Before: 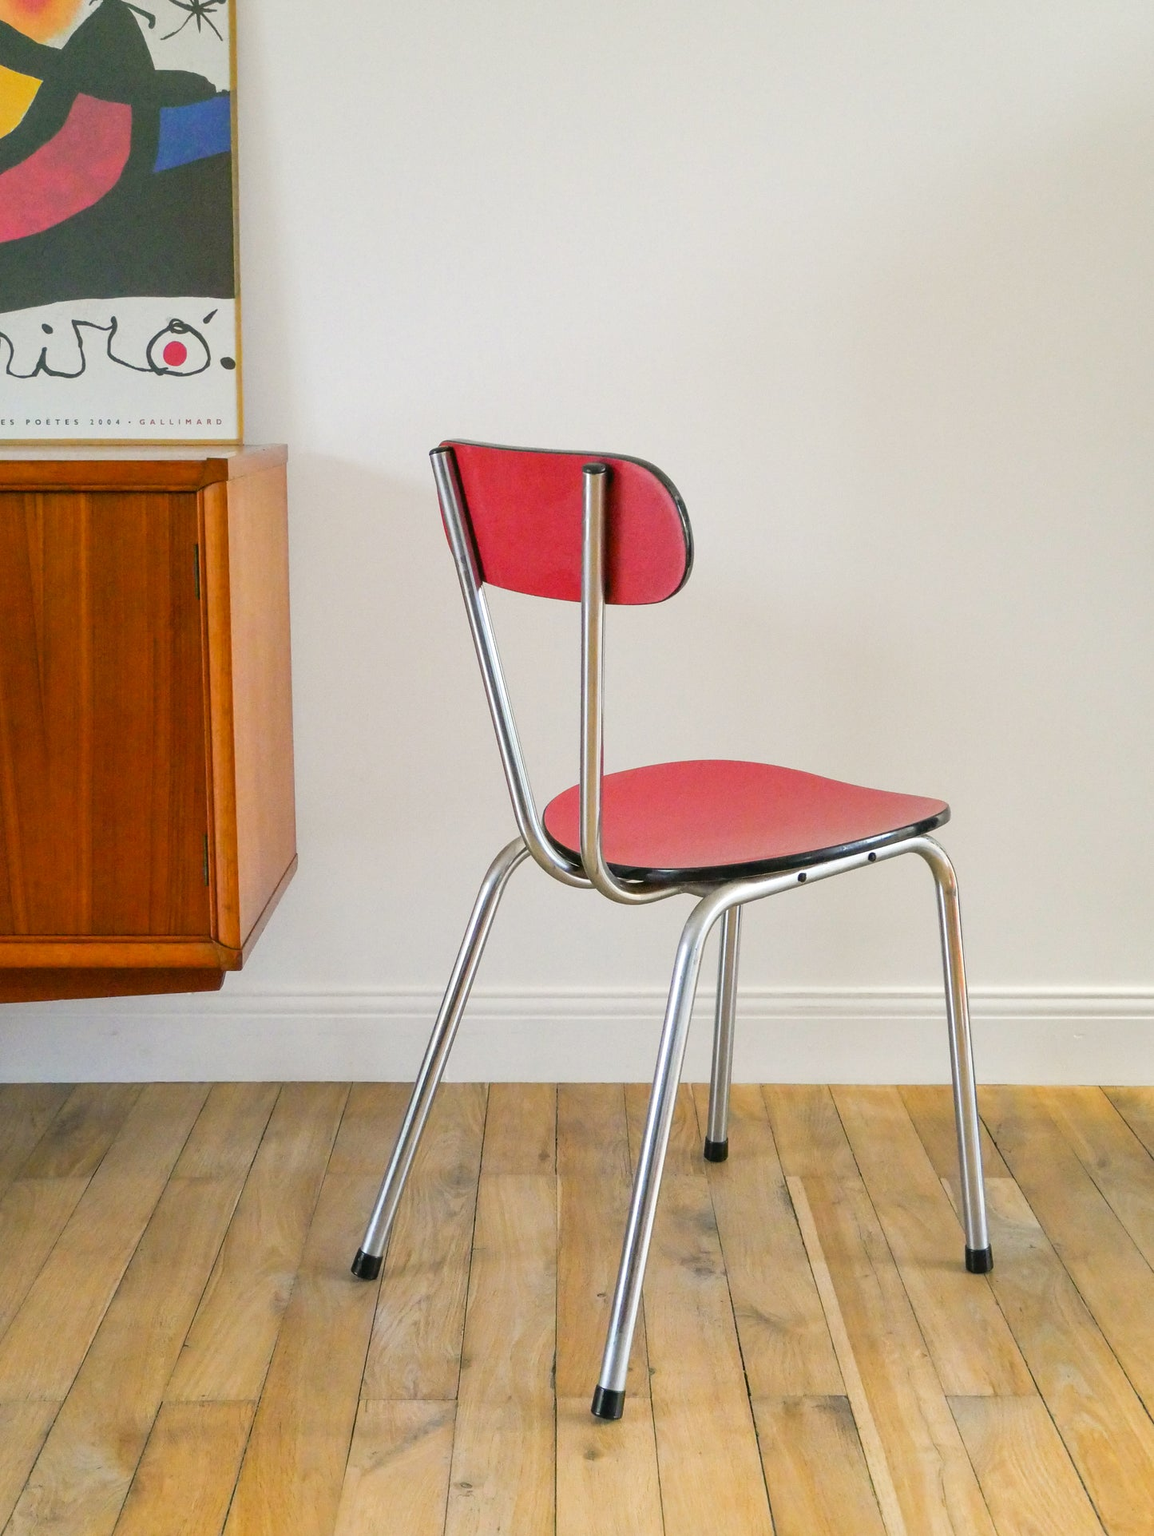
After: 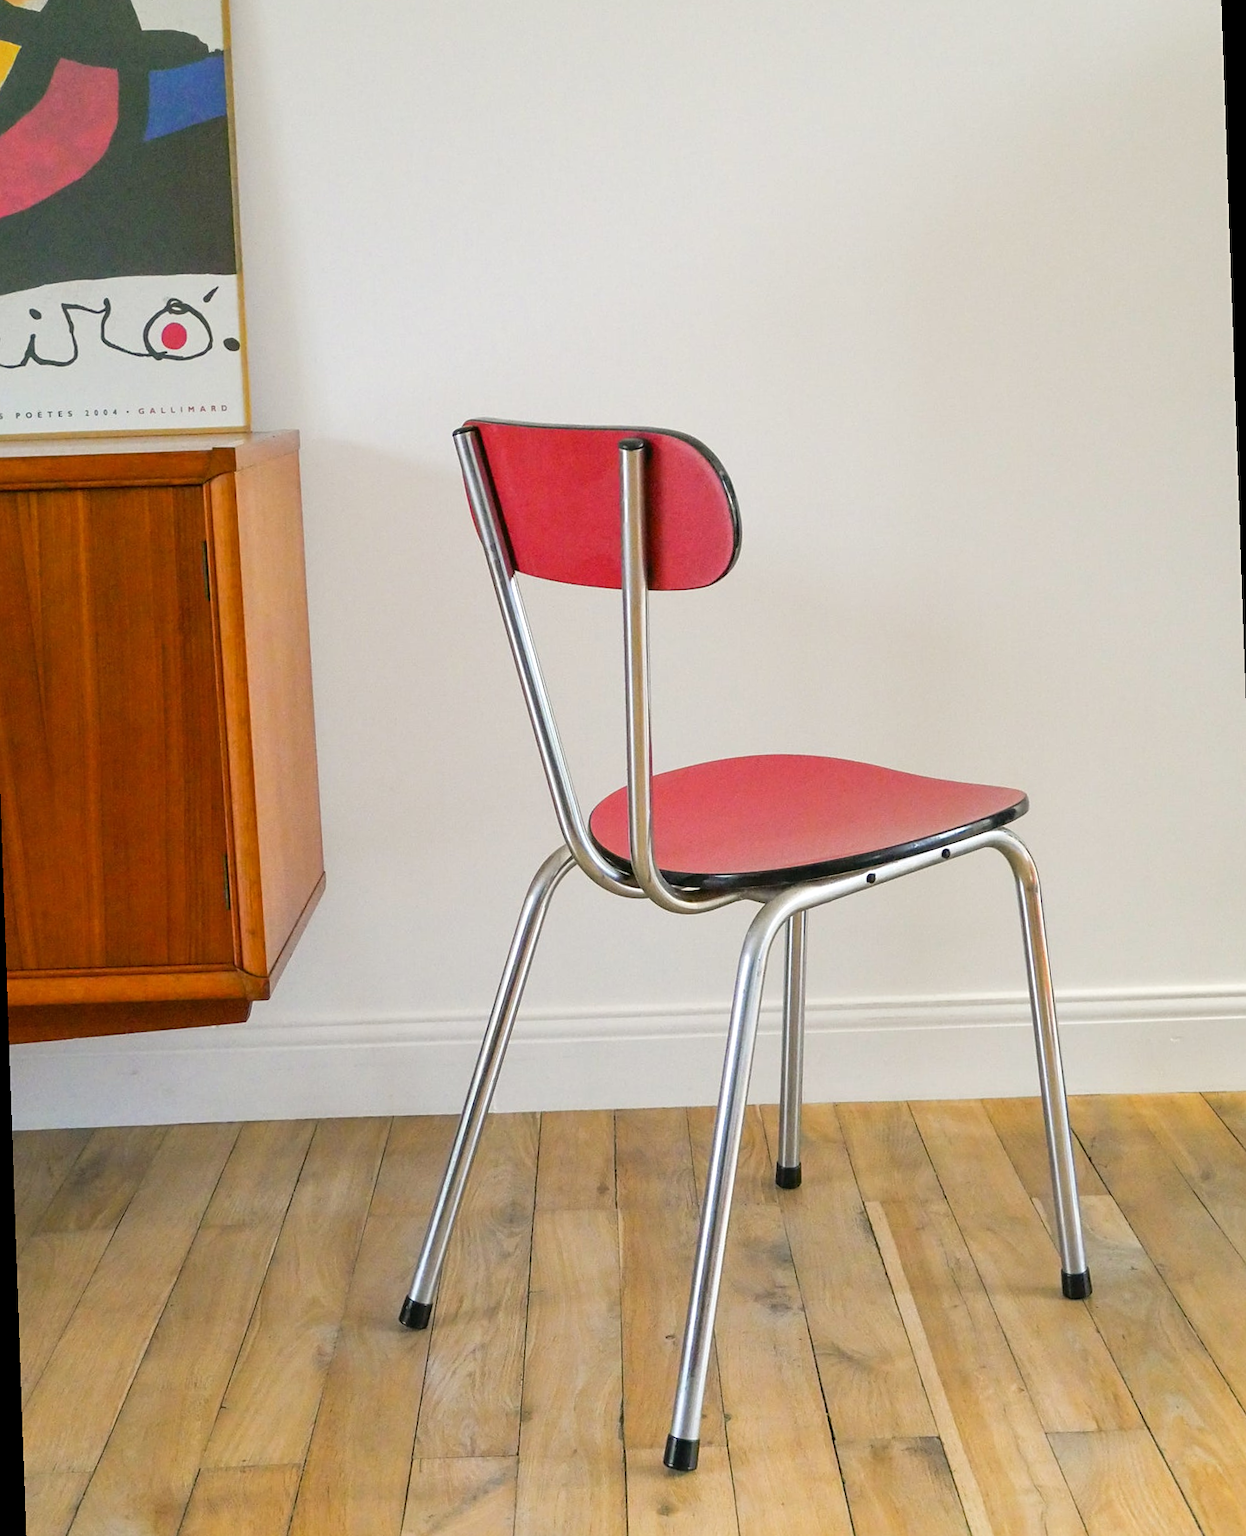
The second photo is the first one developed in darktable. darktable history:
sharpen: amount 0.2
rotate and perspective: rotation -2°, crop left 0.022, crop right 0.978, crop top 0.049, crop bottom 0.951
